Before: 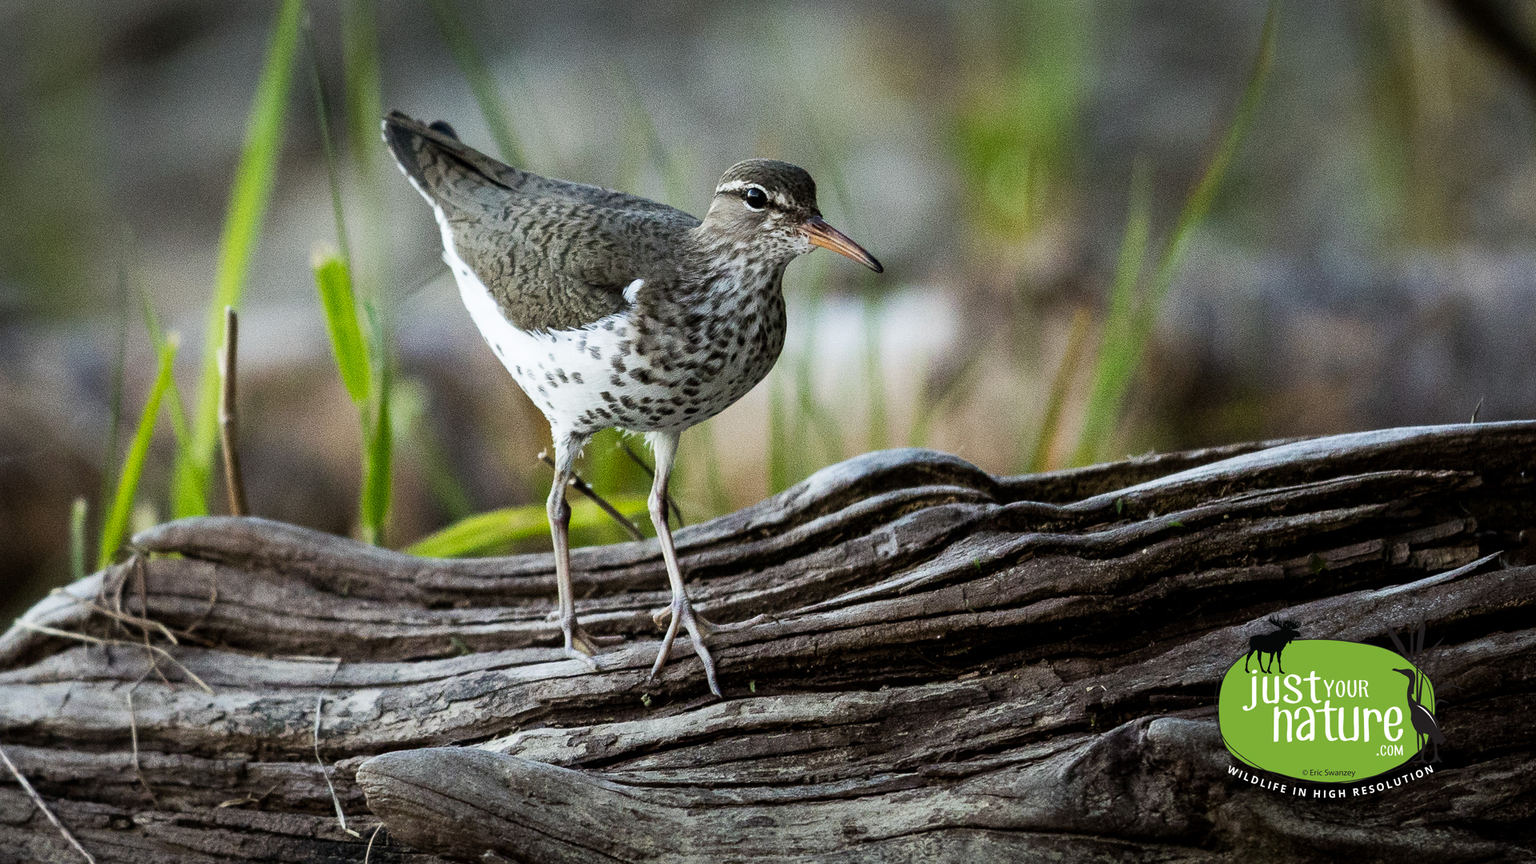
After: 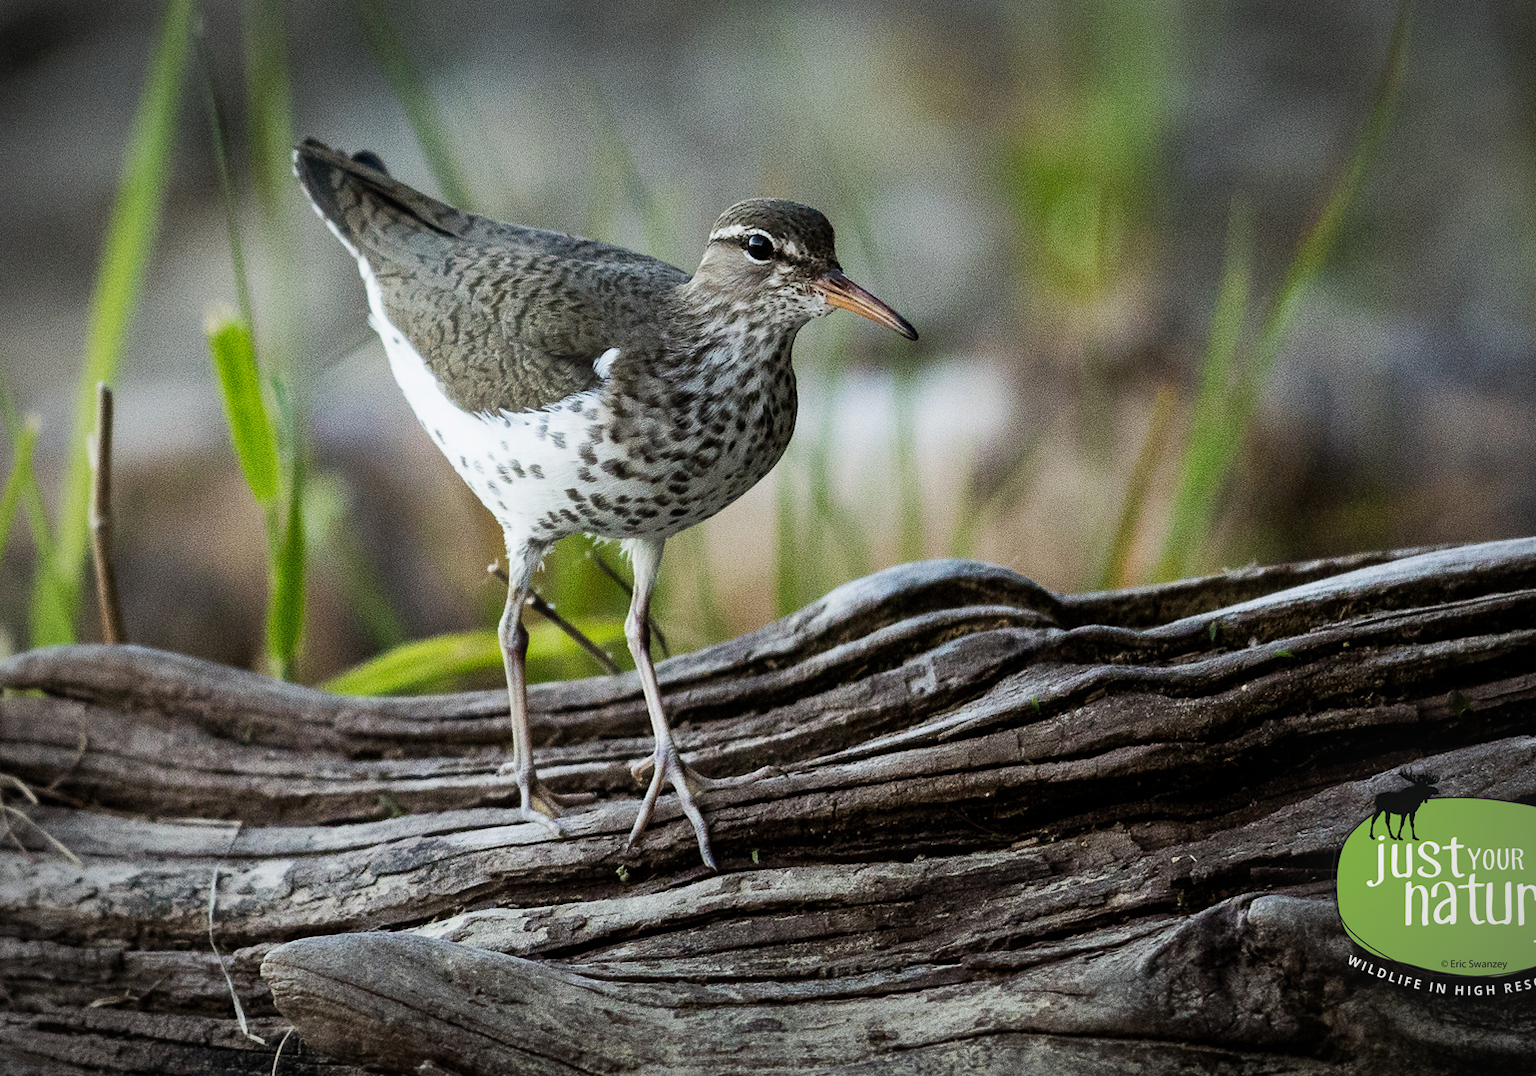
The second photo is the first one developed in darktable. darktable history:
shadows and highlights: shadows 24.5, highlights -78.15, soften with gaussian
crop and rotate: left 9.597%, right 10.195%
exposure: exposure -0.072 EV, compensate highlight preservation false
bloom: size 15%, threshold 97%, strength 7%
color balance: input saturation 99%
vignetting: on, module defaults
